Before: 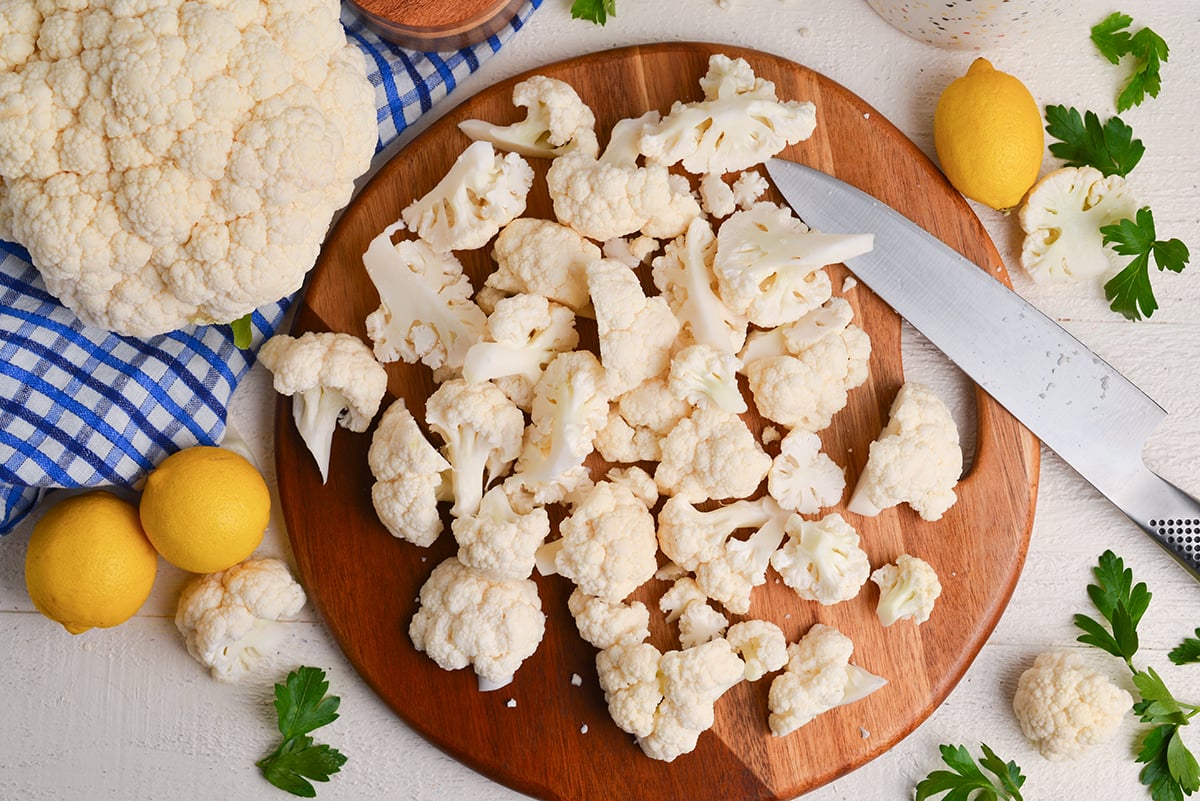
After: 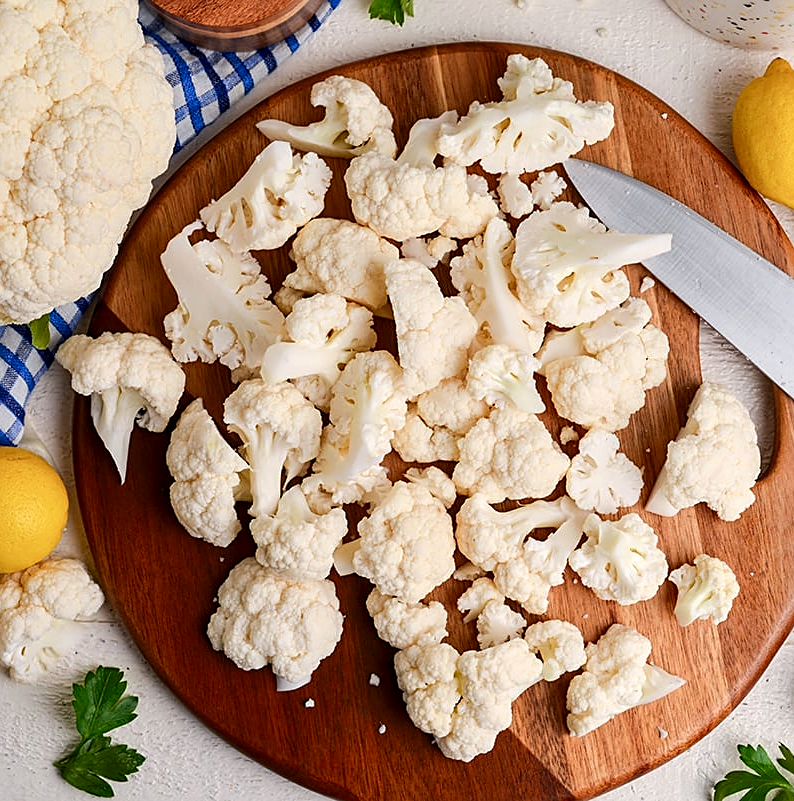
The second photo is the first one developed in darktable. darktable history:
local contrast: highlights 27%, shadows 78%, midtone range 0.746
sharpen: on, module defaults
contrast brightness saturation: contrast 0.083, saturation 0.02
crop: left 16.895%, right 16.912%
